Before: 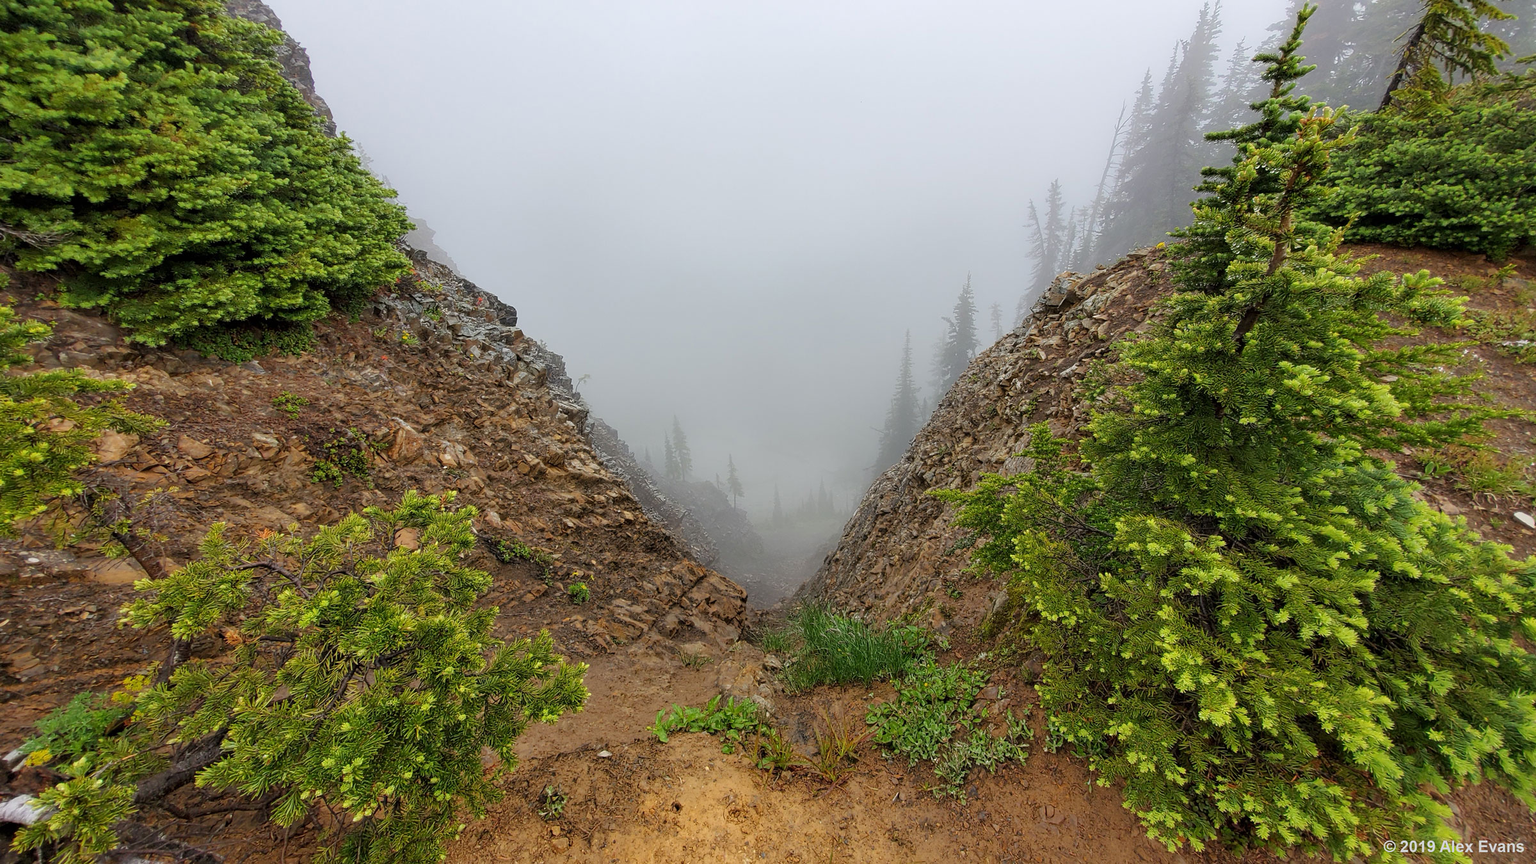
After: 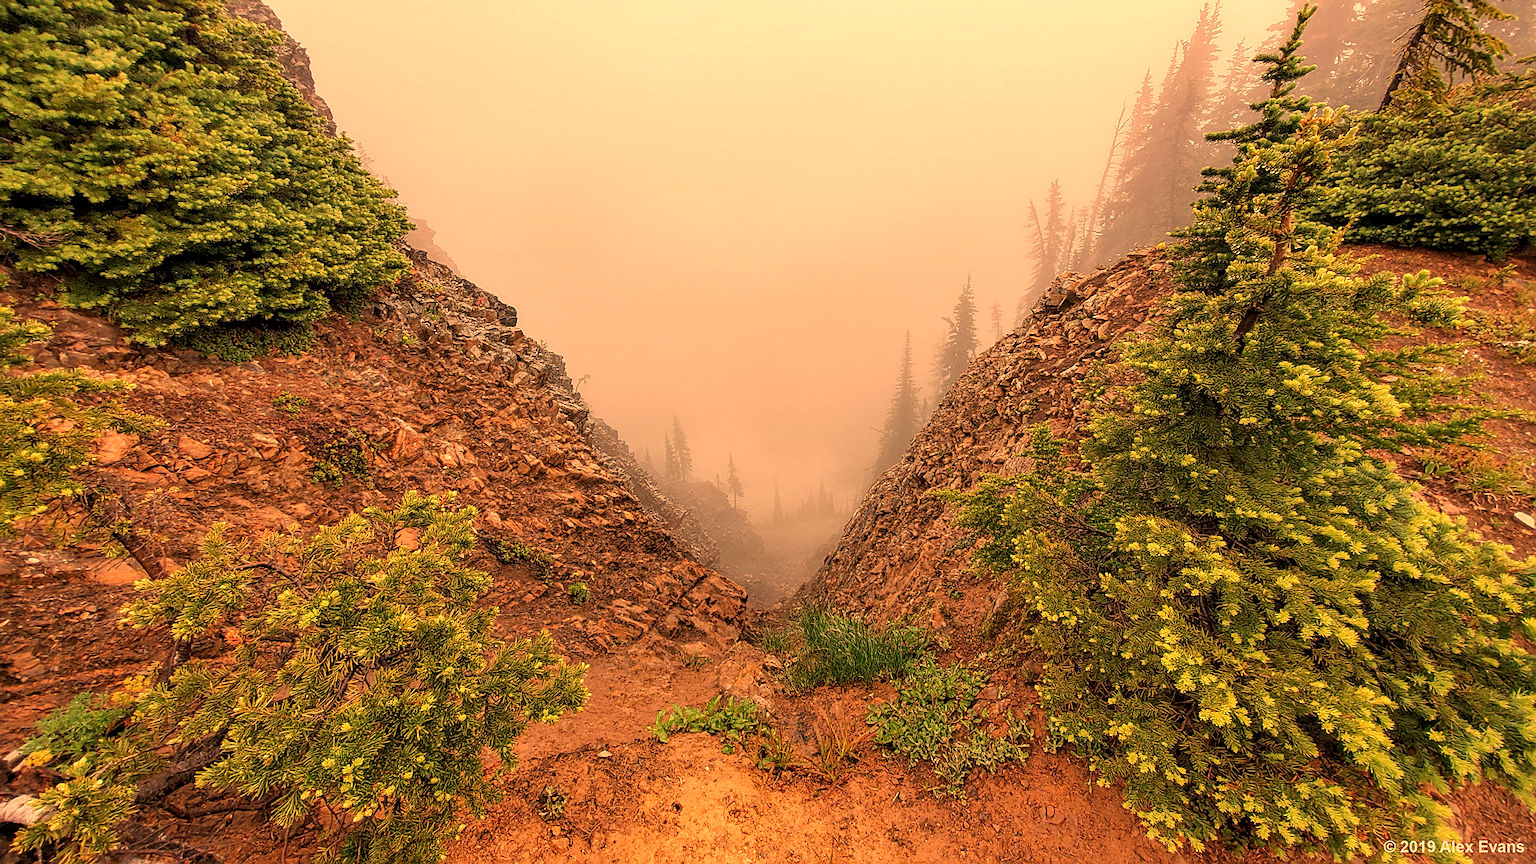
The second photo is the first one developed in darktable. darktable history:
white balance: red 1.467, blue 0.684
sharpen: on, module defaults
local contrast: on, module defaults
